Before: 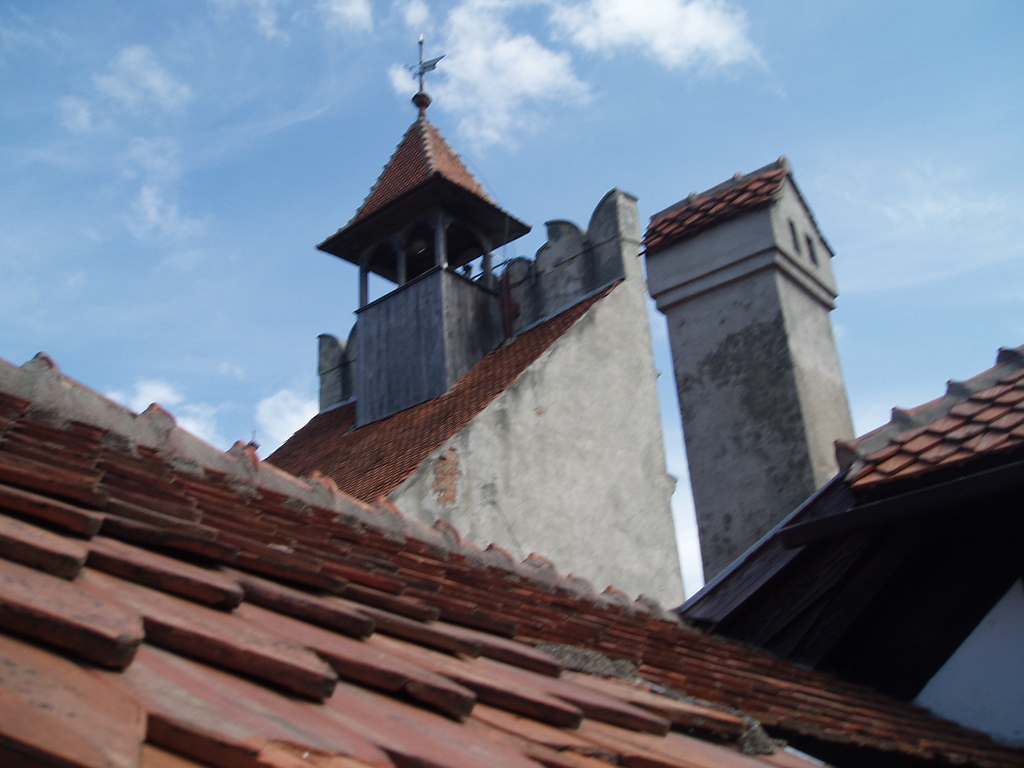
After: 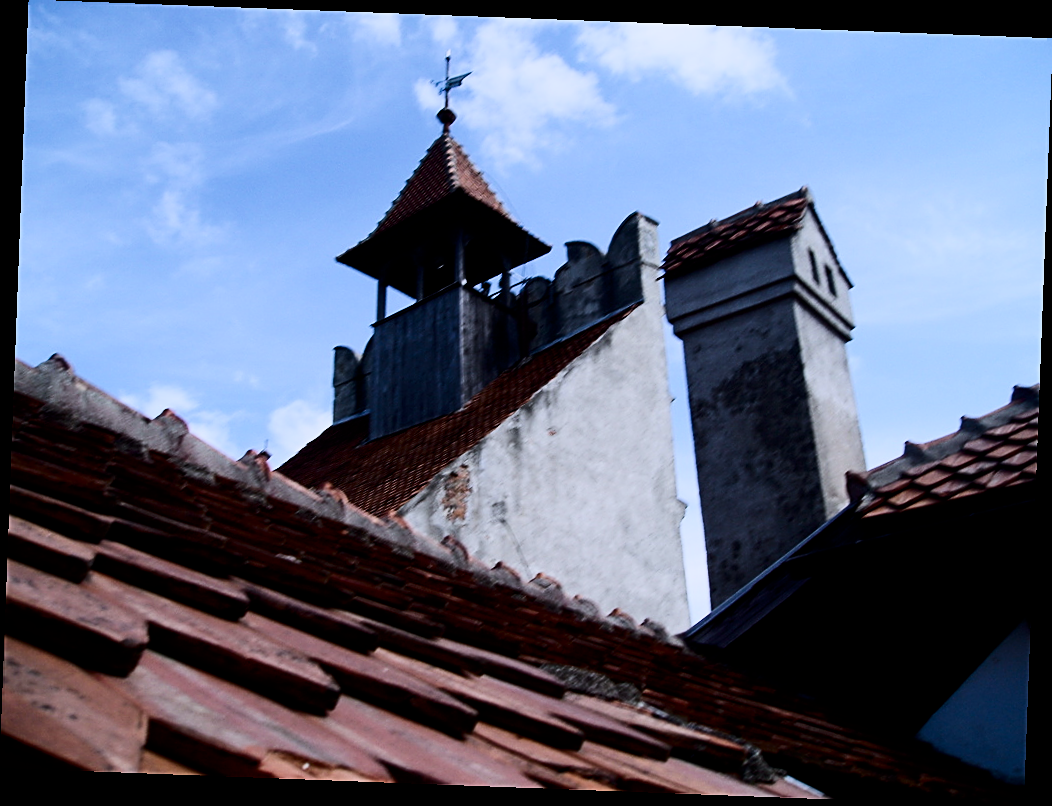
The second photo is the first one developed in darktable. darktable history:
sharpen: on, module defaults
rotate and perspective: rotation 2.17°, automatic cropping off
filmic rgb: black relative exposure -5 EV, hardness 2.88, contrast 1.3
white balance: red 0.967, blue 1.119, emerald 0.756
contrast brightness saturation: contrast 0.32, brightness -0.08, saturation 0.17
